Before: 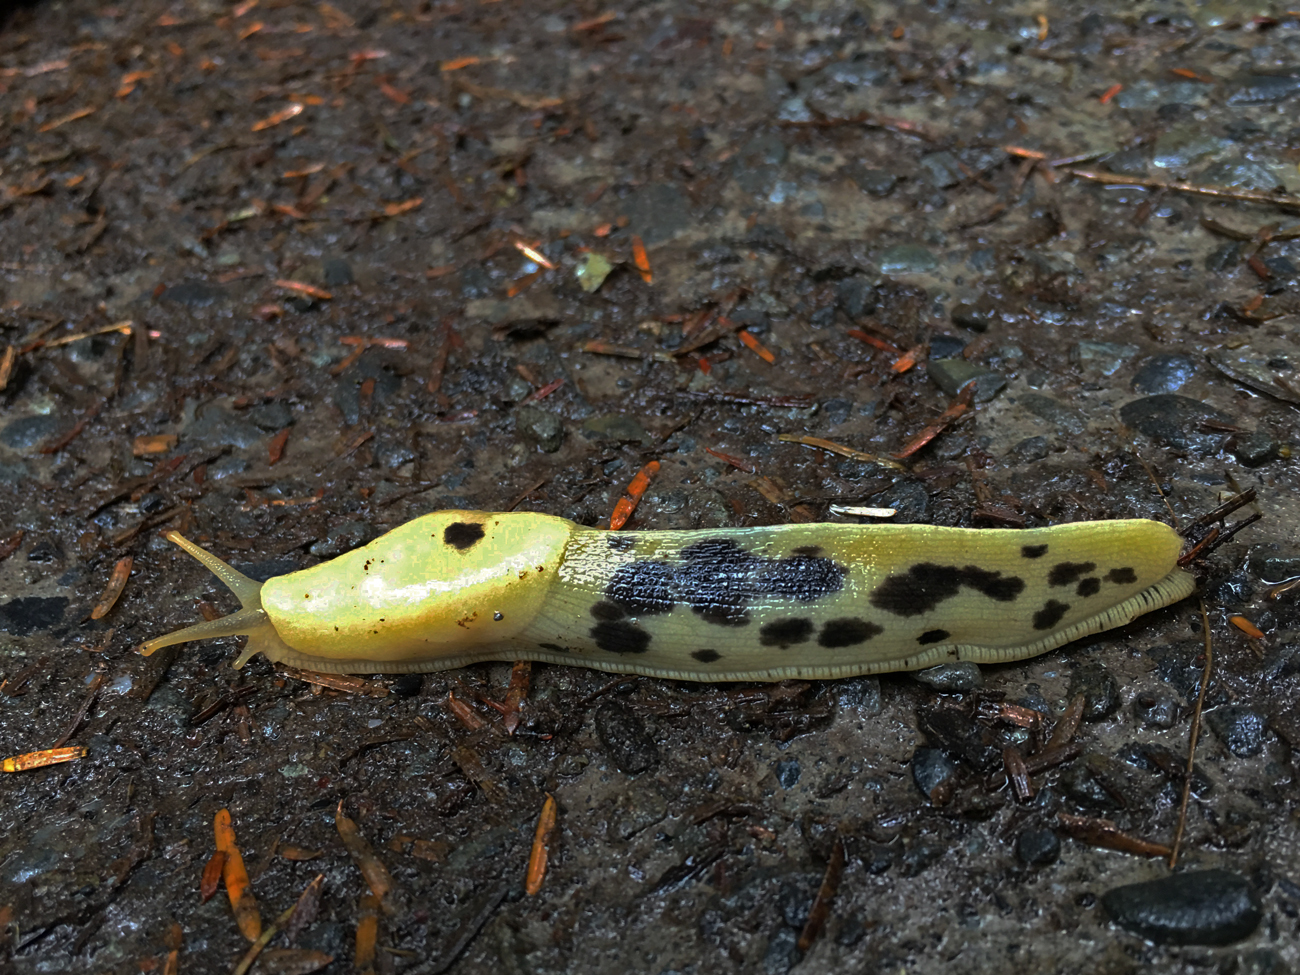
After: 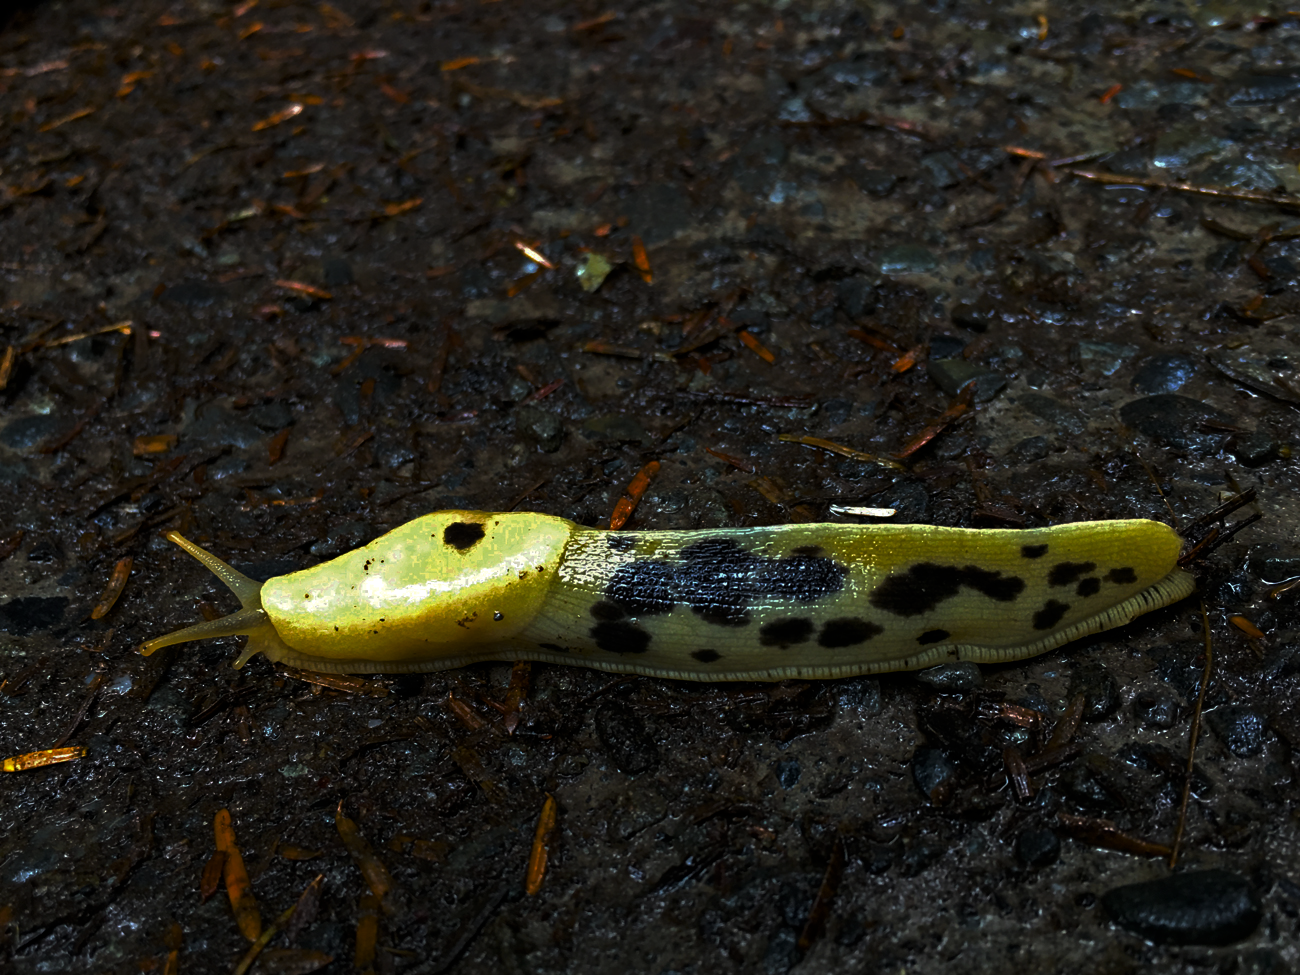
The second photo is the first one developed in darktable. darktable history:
color balance rgb: shadows lift › chroma 0.788%, shadows lift › hue 111.64°, perceptual saturation grading › global saturation 34.94%, perceptual saturation grading › highlights -25.123%, perceptual saturation grading › shadows 49.266%, perceptual brilliance grading › global brilliance 2.758%, global vibrance 20%
levels: levels [0, 0.618, 1]
